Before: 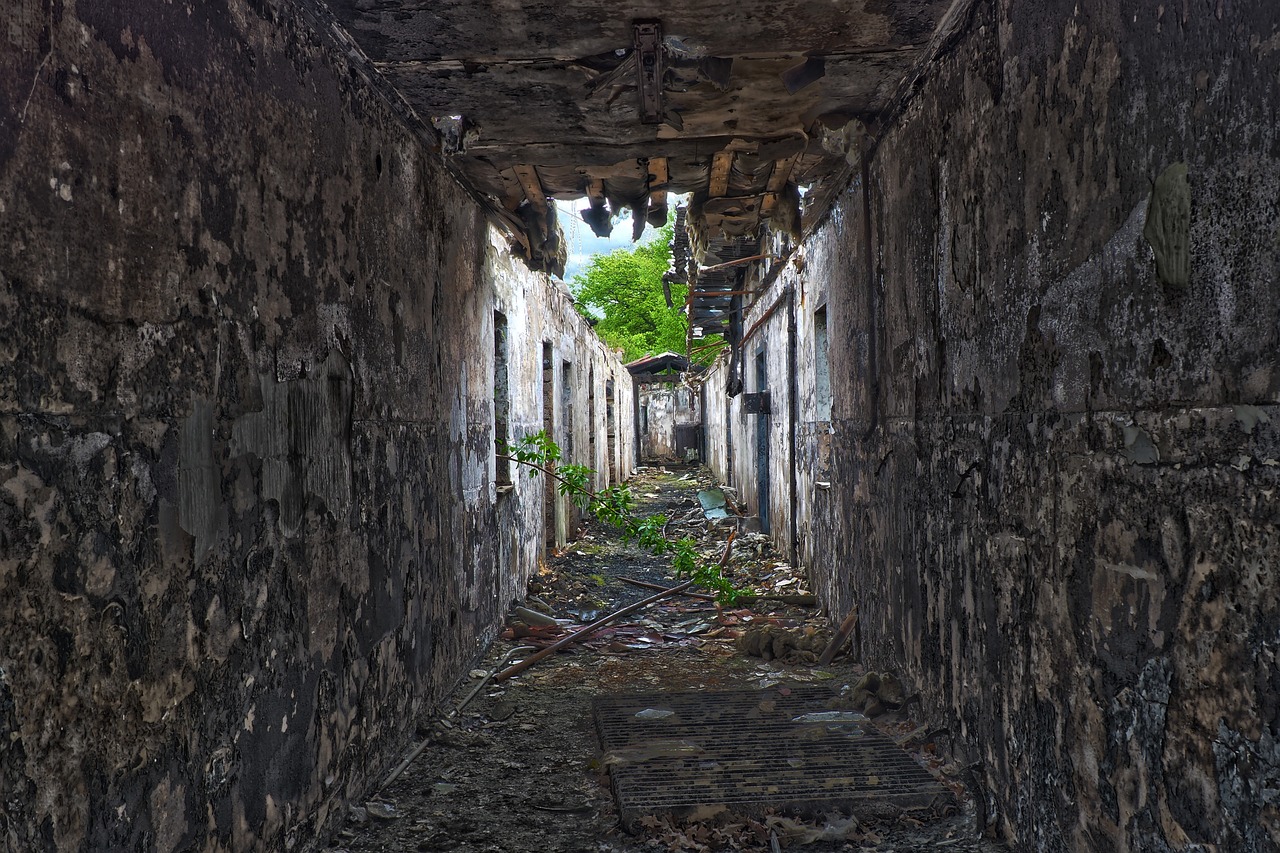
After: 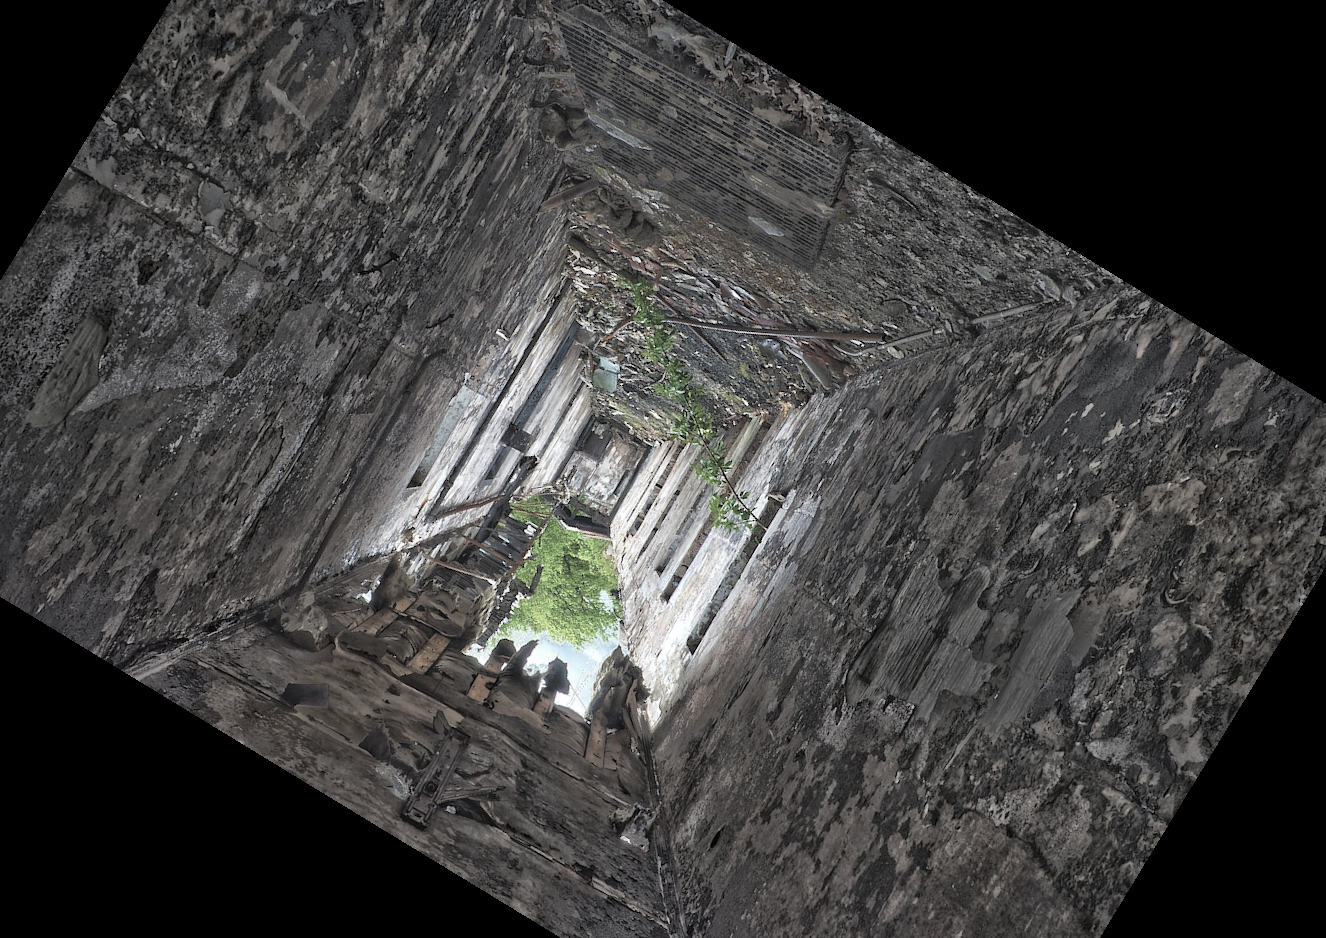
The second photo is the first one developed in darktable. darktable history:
crop and rotate: angle 148.68°, left 9.111%, top 15.603%, right 4.588%, bottom 17.041%
vignetting: fall-off start 75%, brightness -0.692, width/height ratio 1.084
contrast brightness saturation: brightness 0.18, saturation -0.5
shadows and highlights: radius 125.46, shadows 30.51, highlights -30.51, low approximation 0.01, soften with gaussian
